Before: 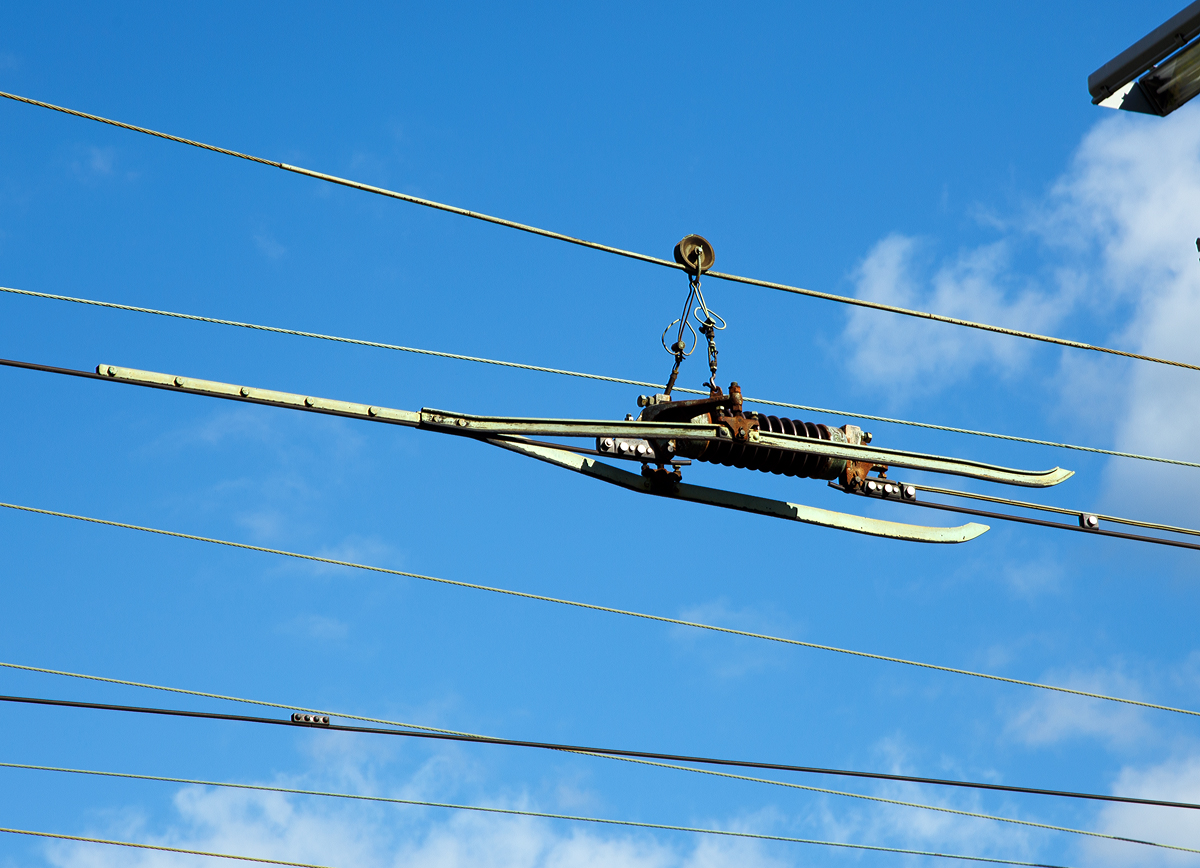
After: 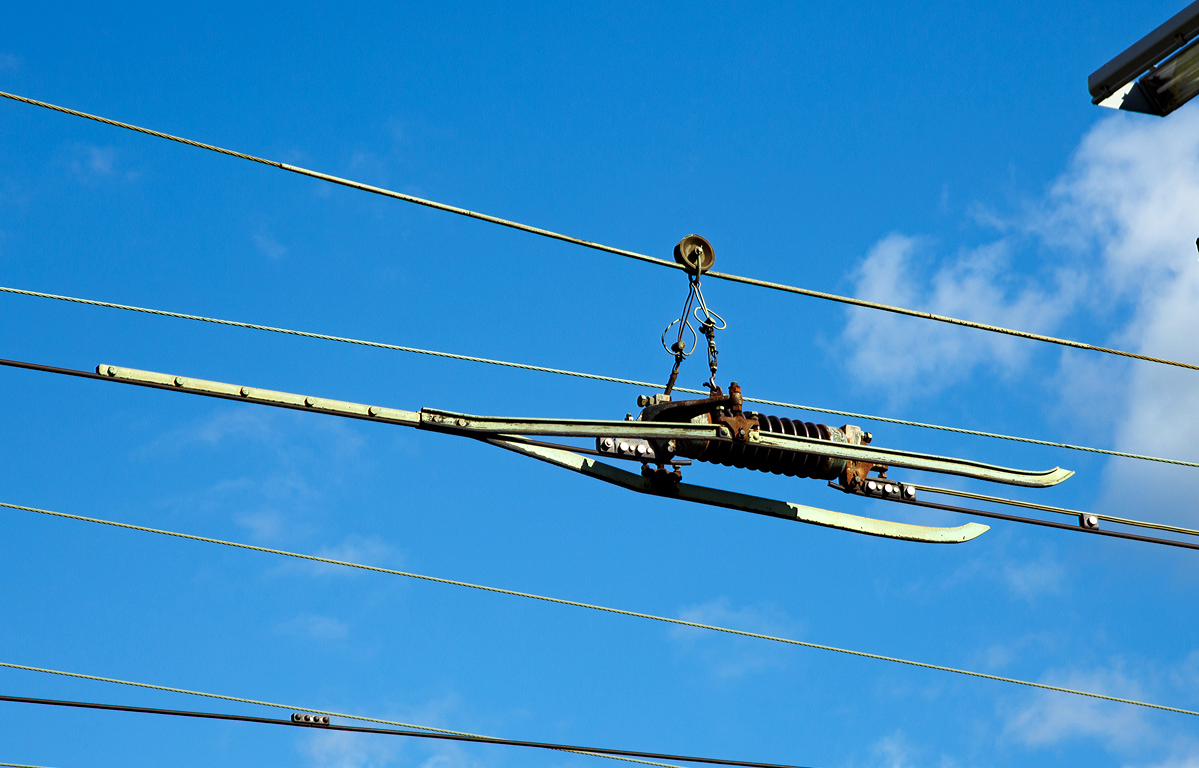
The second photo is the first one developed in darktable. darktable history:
haze removal: compatibility mode true, adaptive false
crop and rotate: top 0%, bottom 11.49%
